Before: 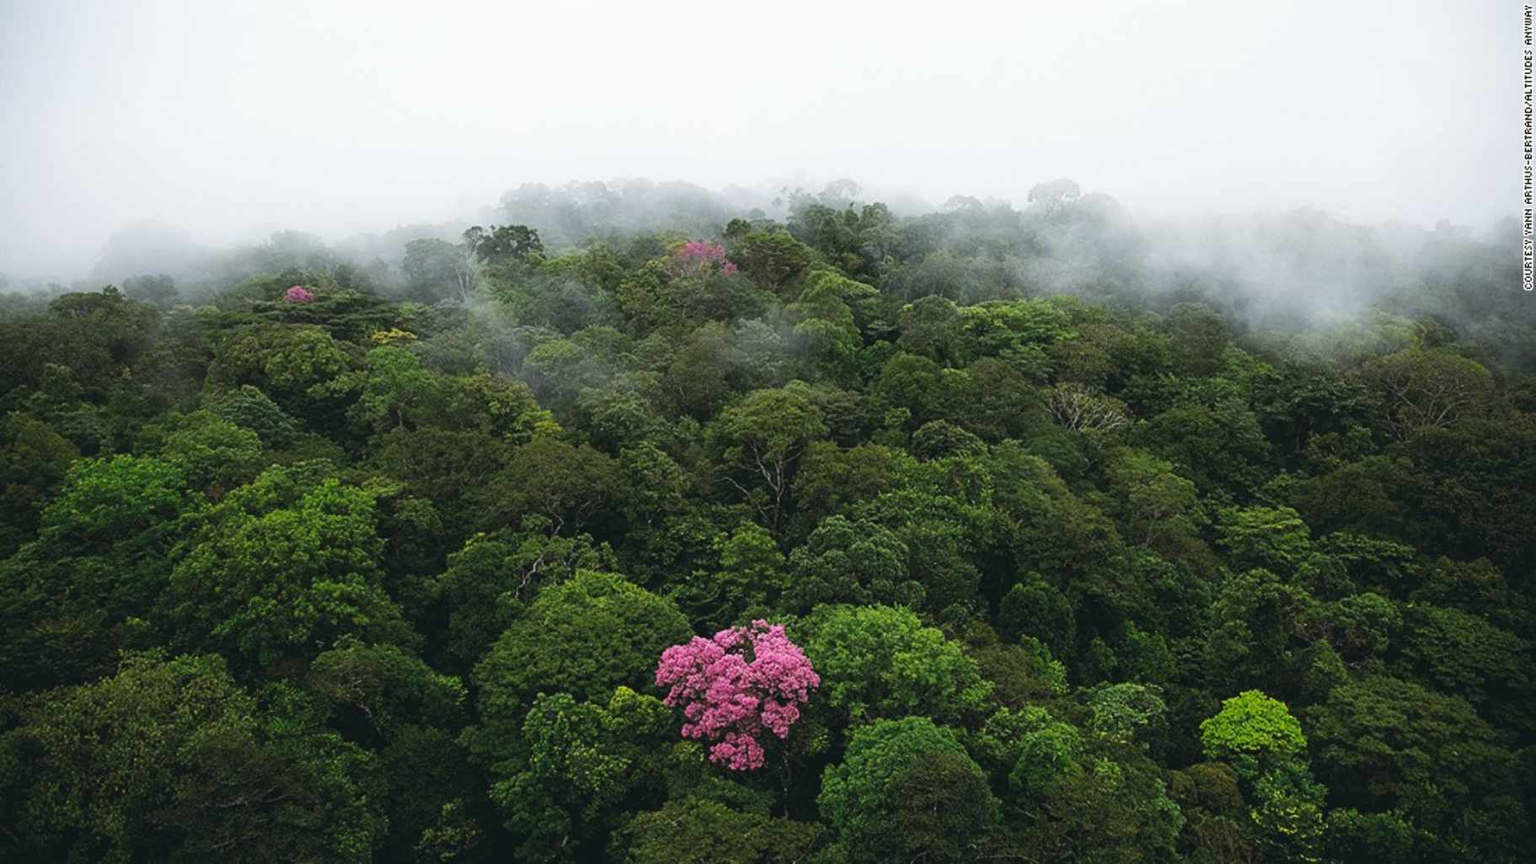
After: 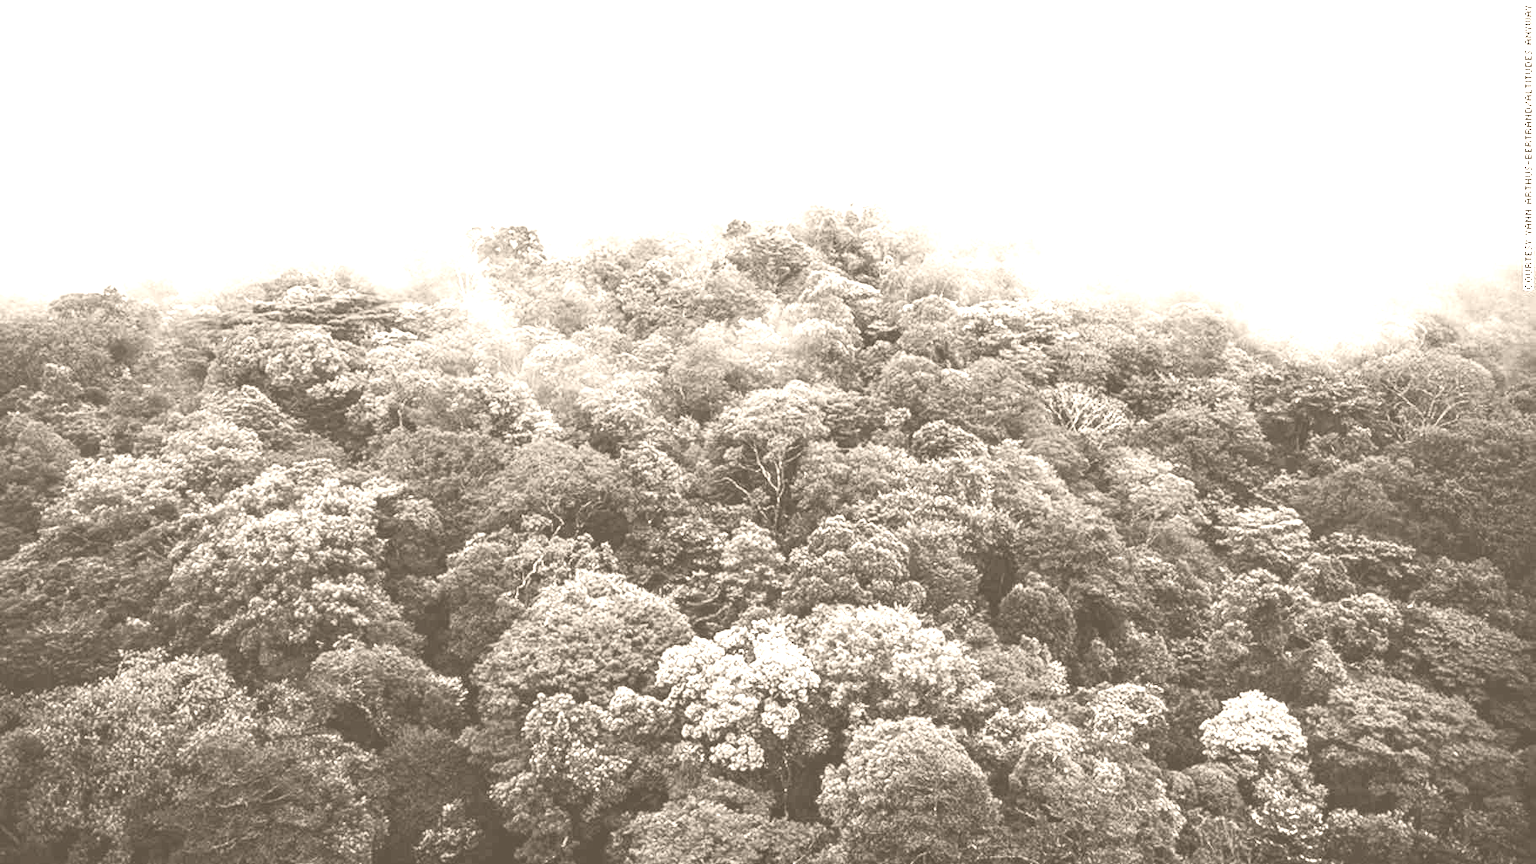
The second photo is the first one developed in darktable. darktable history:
tone equalizer: on, module defaults
tone curve: curves: ch0 [(0, 0) (0.003, 0.019) (0.011, 0.02) (0.025, 0.019) (0.044, 0.027) (0.069, 0.038) (0.1, 0.056) (0.136, 0.089) (0.177, 0.137) (0.224, 0.187) (0.277, 0.259) (0.335, 0.343) (0.399, 0.437) (0.468, 0.532) (0.543, 0.613) (0.623, 0.685) (0.709, 0.752) (0.801, 0.822) (0.898, 0.9) (1, 1)], preserve colors none
exposure: exposure 0.95 EV, compensate highlight preservation false
local contrast: on, module defaults
colorize: hue 34.49°, saturation 35.33%, source mix 100%, version 1
